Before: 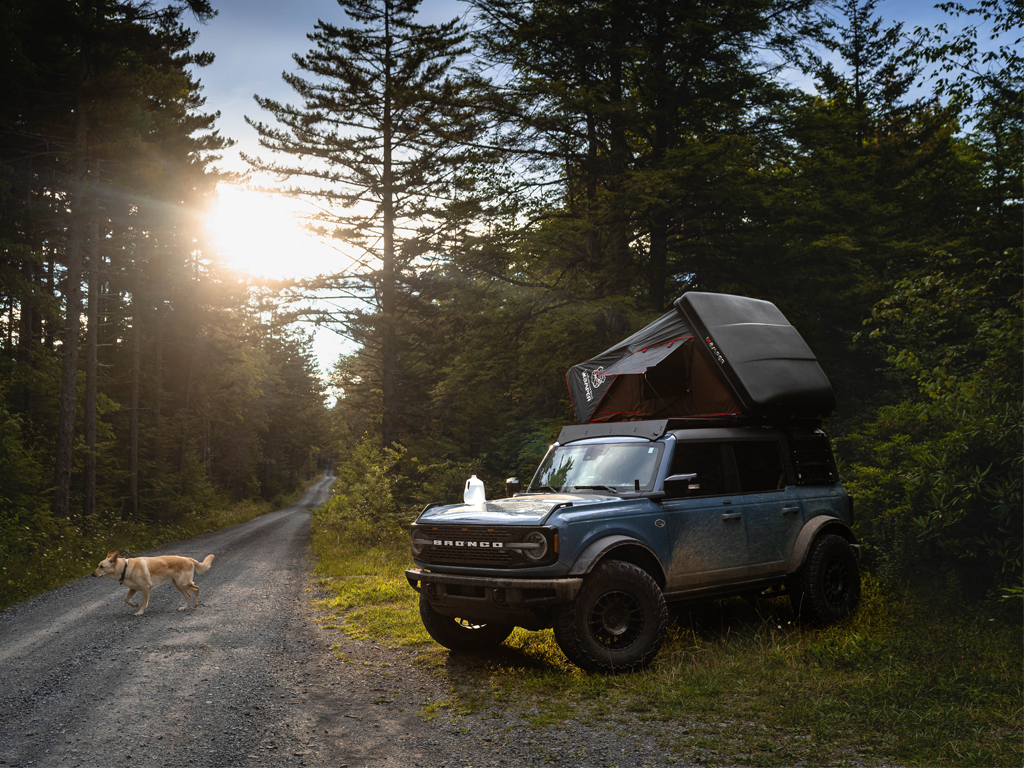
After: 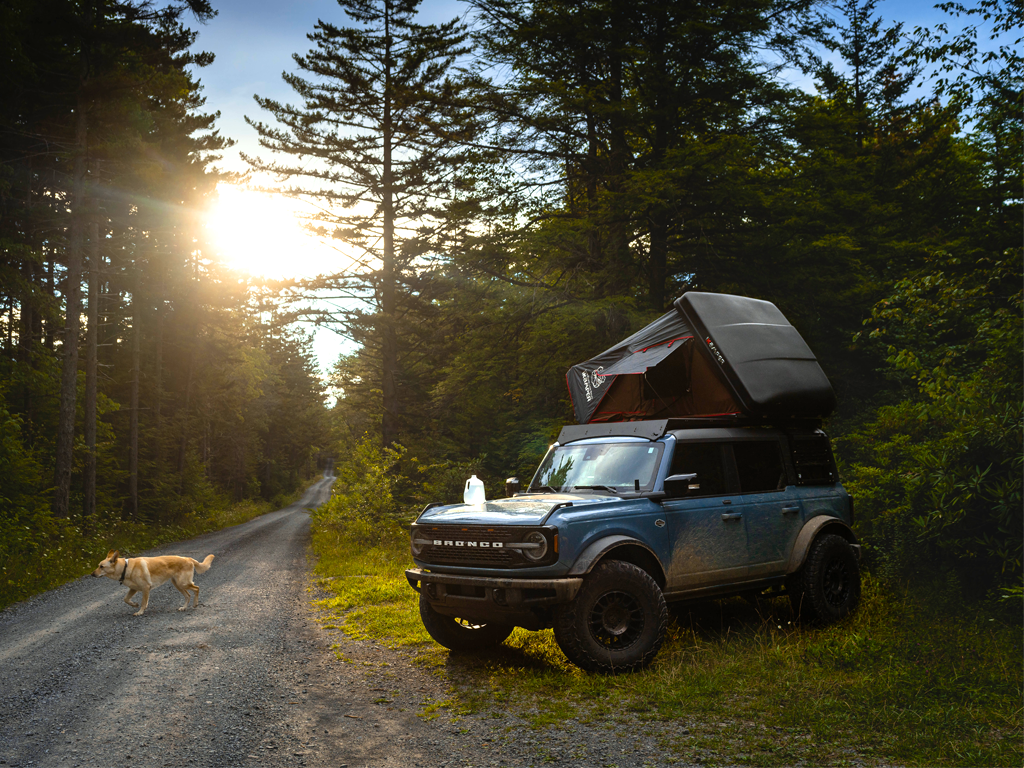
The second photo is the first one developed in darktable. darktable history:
color correction: highlights a* -2.68, highlights b* 2.57
exposure: exposure 0.2 EV, compensate highlight preservation false
color balance rgb: global vibrance 42.74%
